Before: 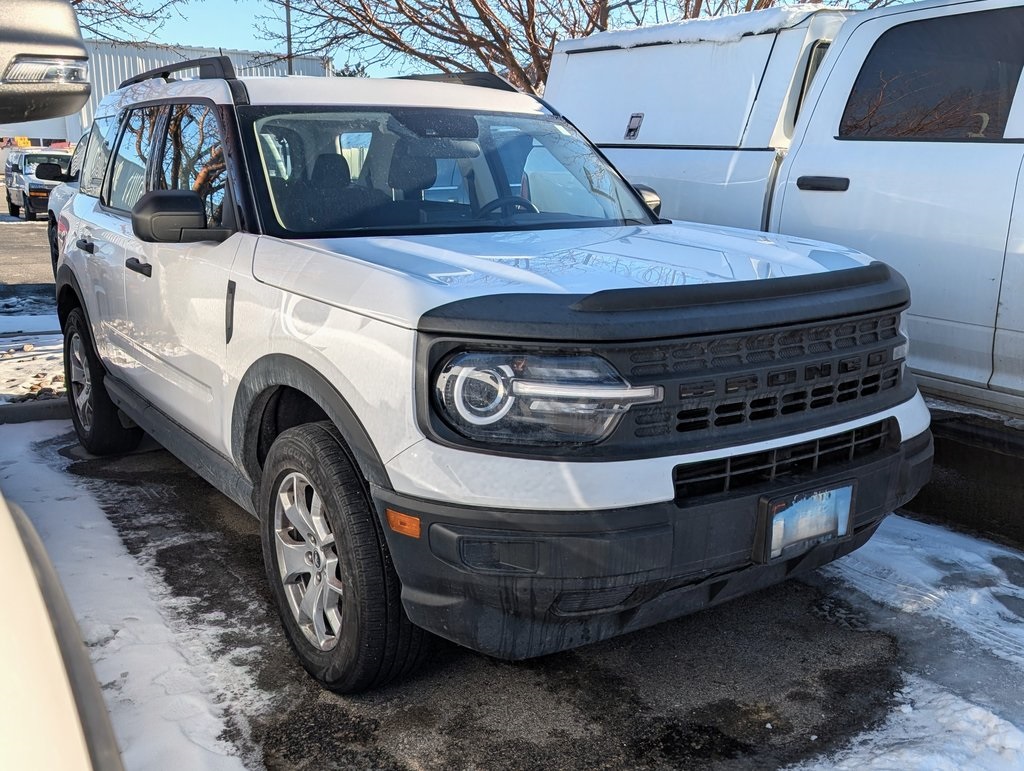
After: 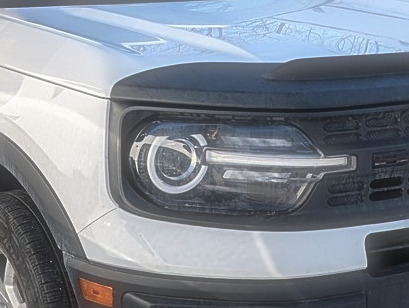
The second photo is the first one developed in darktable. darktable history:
sharpen: on, module defaults
soften: size 60.24%, saturation 65.46%, brightness 0.506 EV, mix 25.7%
crop: left 30%, top 30%, right 30%, bottom 30%
